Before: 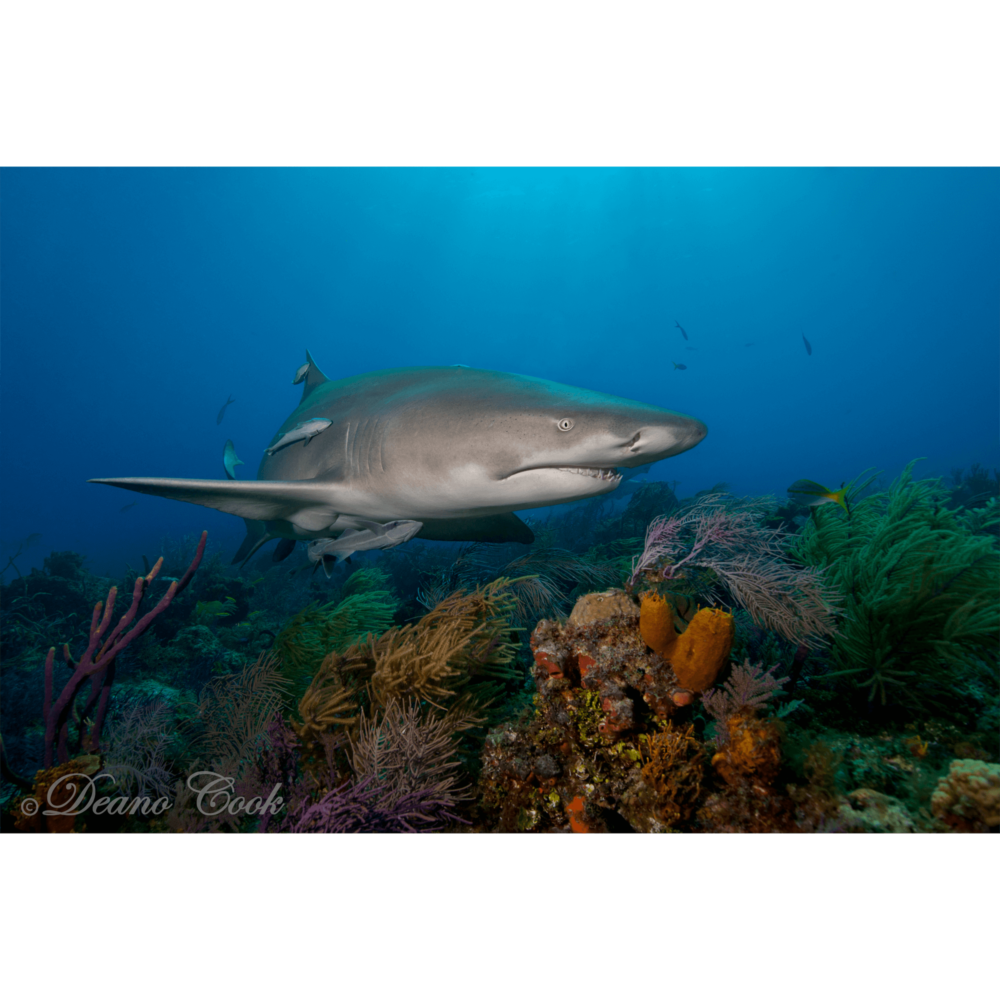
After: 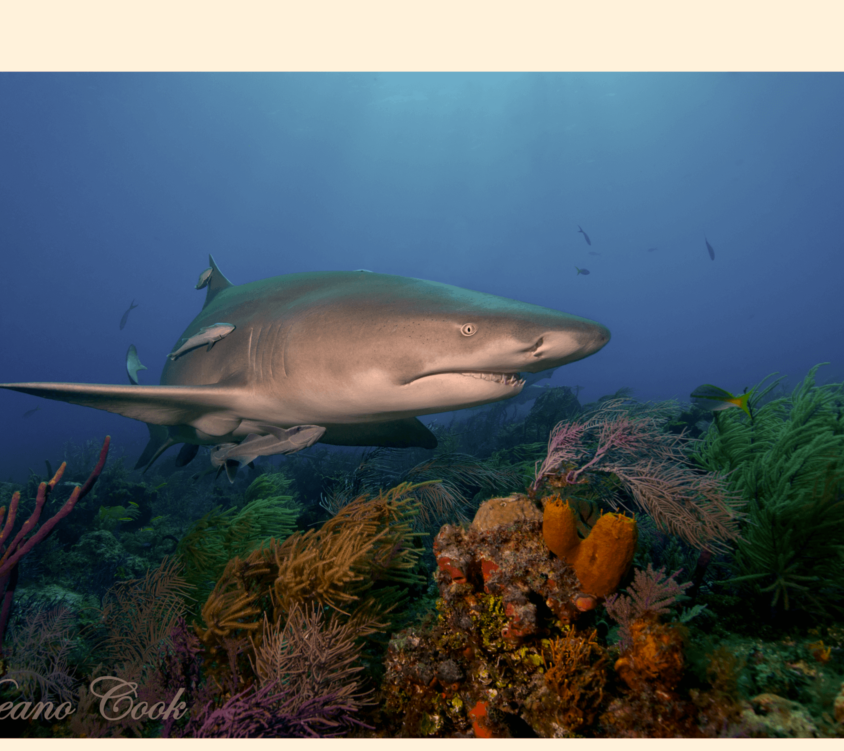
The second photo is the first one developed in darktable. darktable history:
color correction: highlights a* 17.66, highlights b* 18.87
crop and rotate: left 9.708%, top 9.514%, right 5.864%, bottom 15.337%
